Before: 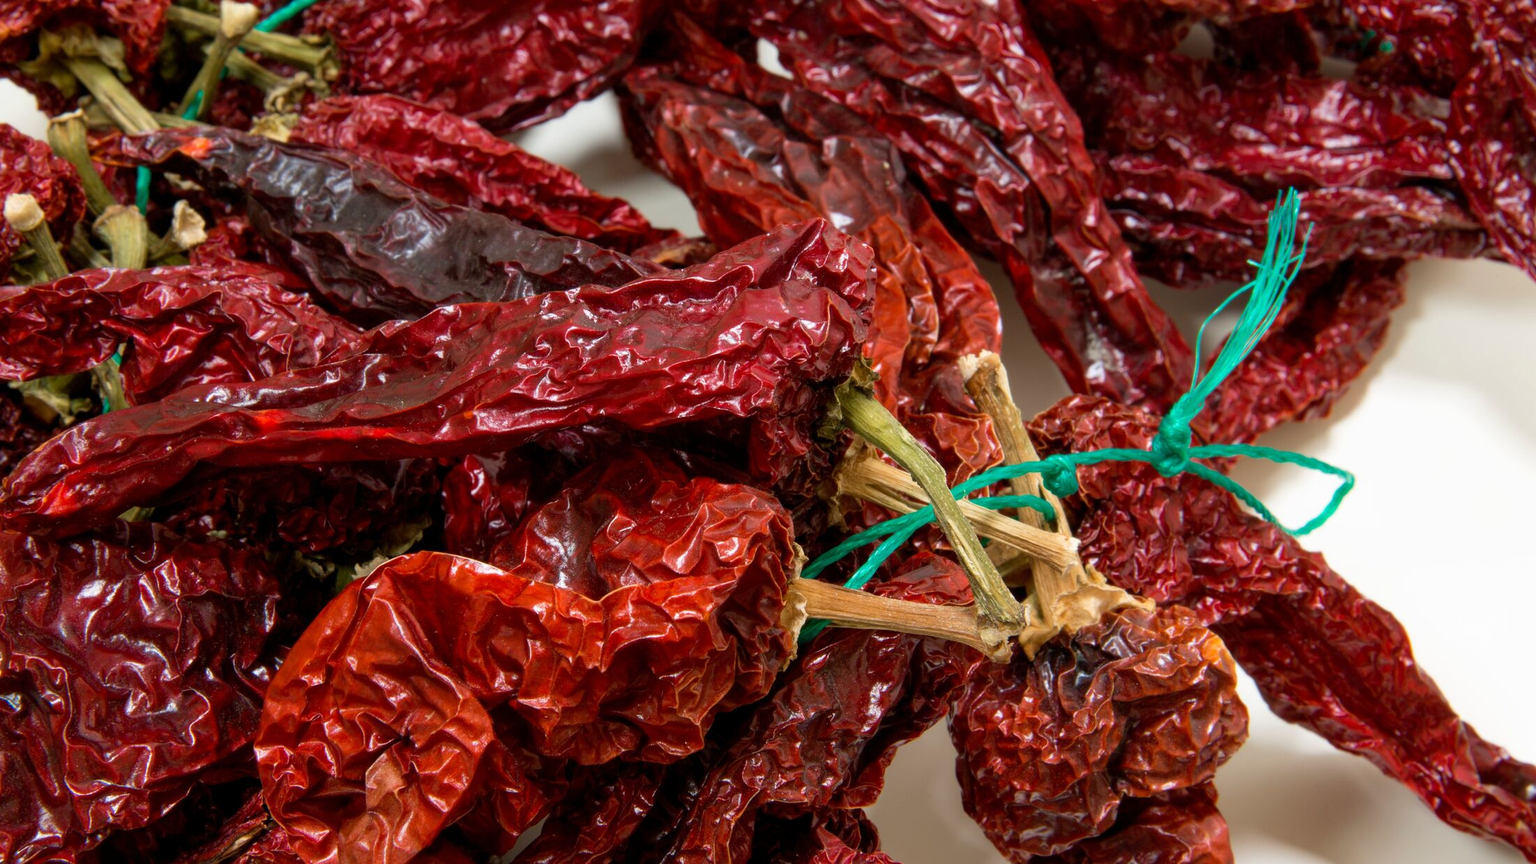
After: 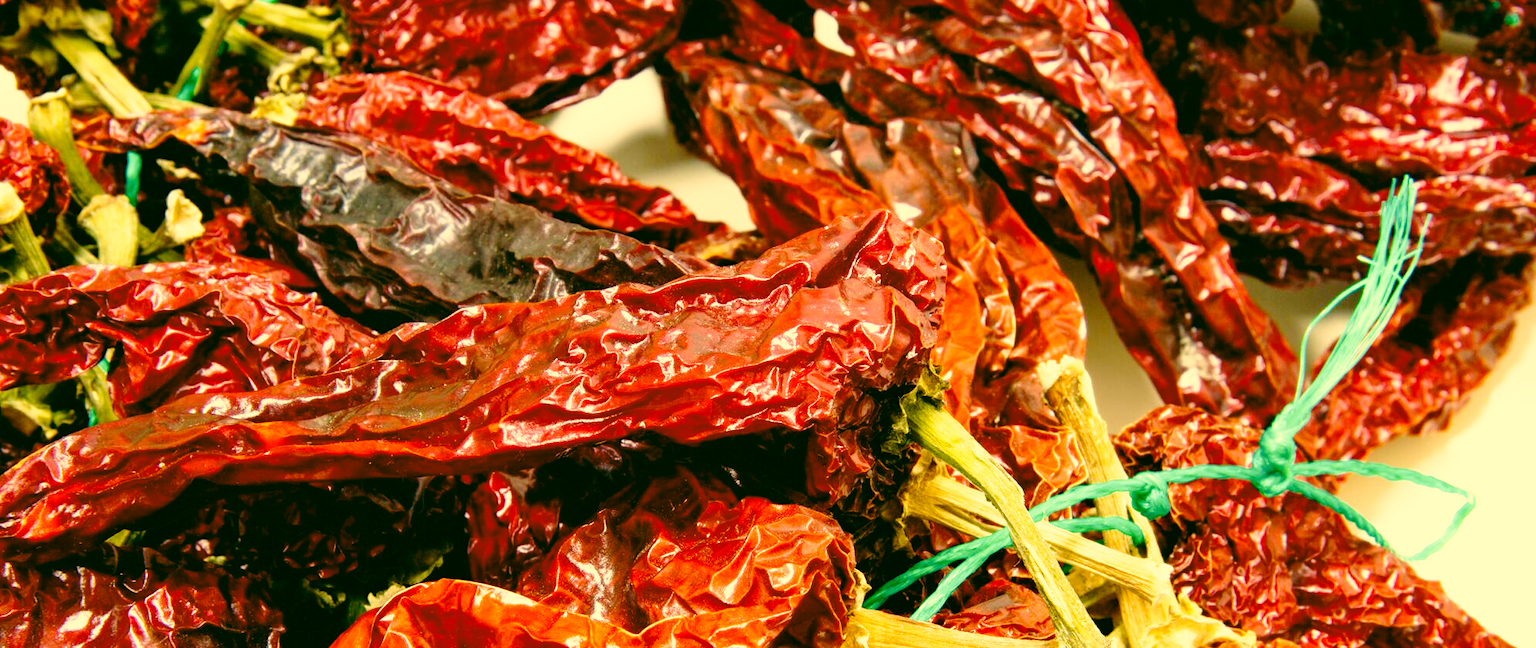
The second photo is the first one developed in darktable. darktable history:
color correction: highlights a* 5.62, highlights b* 33.57, shadows a* -25.86, shadows b* 4.02
exposure: exposure 0.207 EV, compensate highlight preservation false
crop: left 1.509%, top 3.452%, right 7.696%, bottom 28.452%
base curve: curves: ch0 [(0, 0) (0.028, 0.03) (0.105, 0.232) (0.387, 0.748) (0.754, 0.968) (1, 1)], fusion 1, exposure shift 0.576, preserve colors none
